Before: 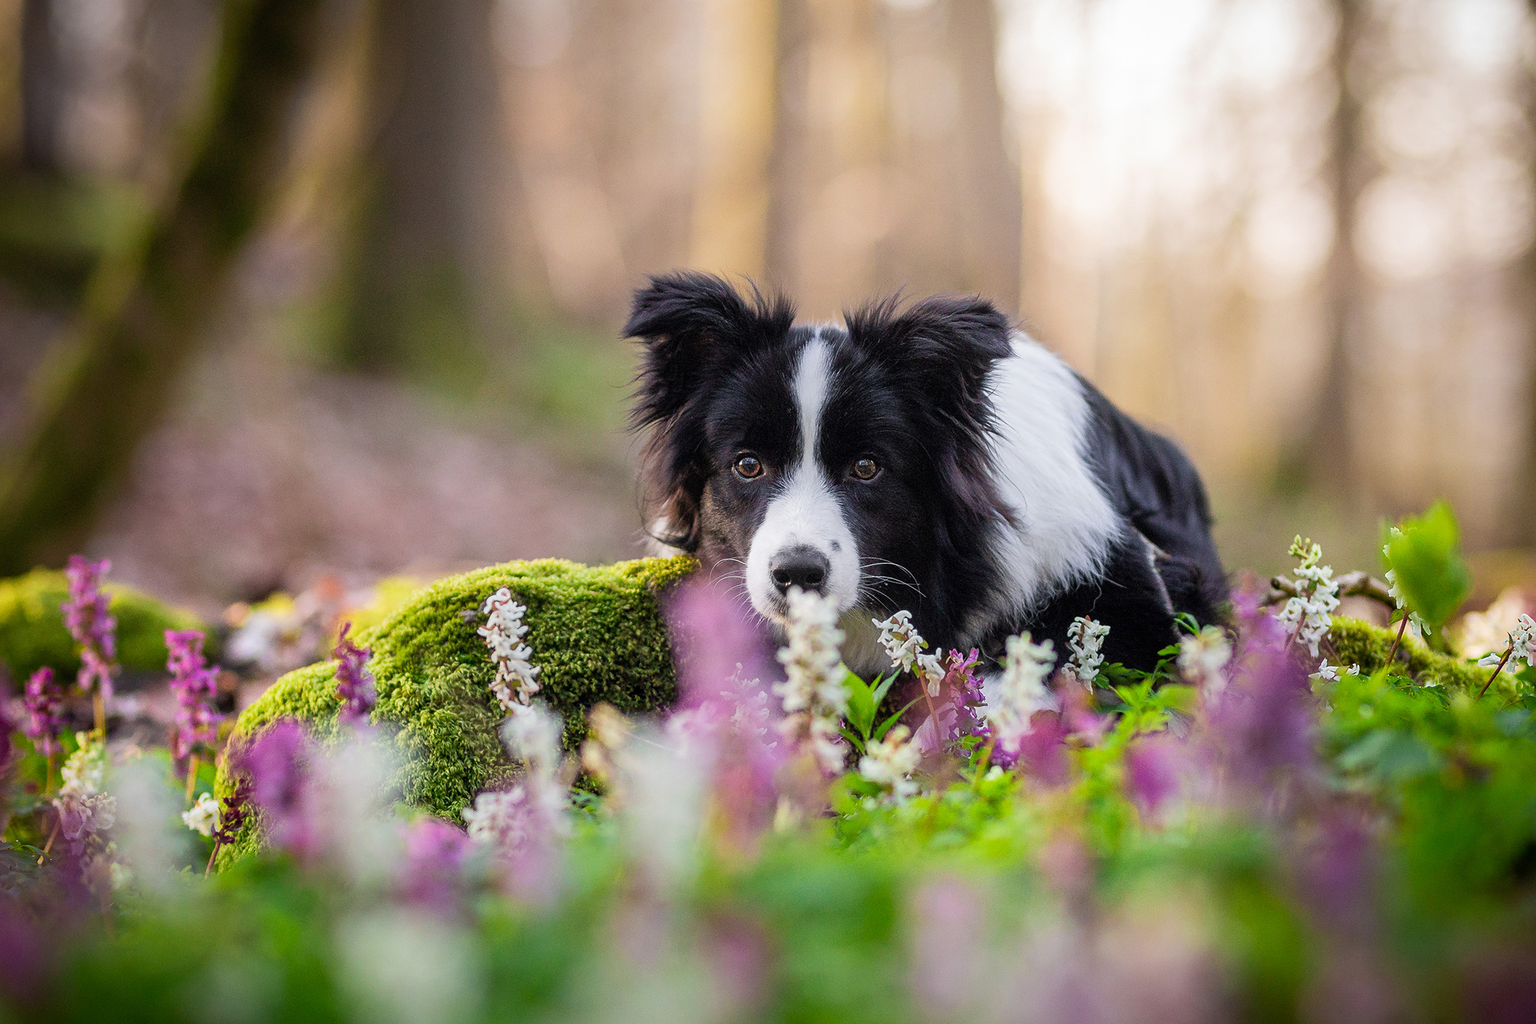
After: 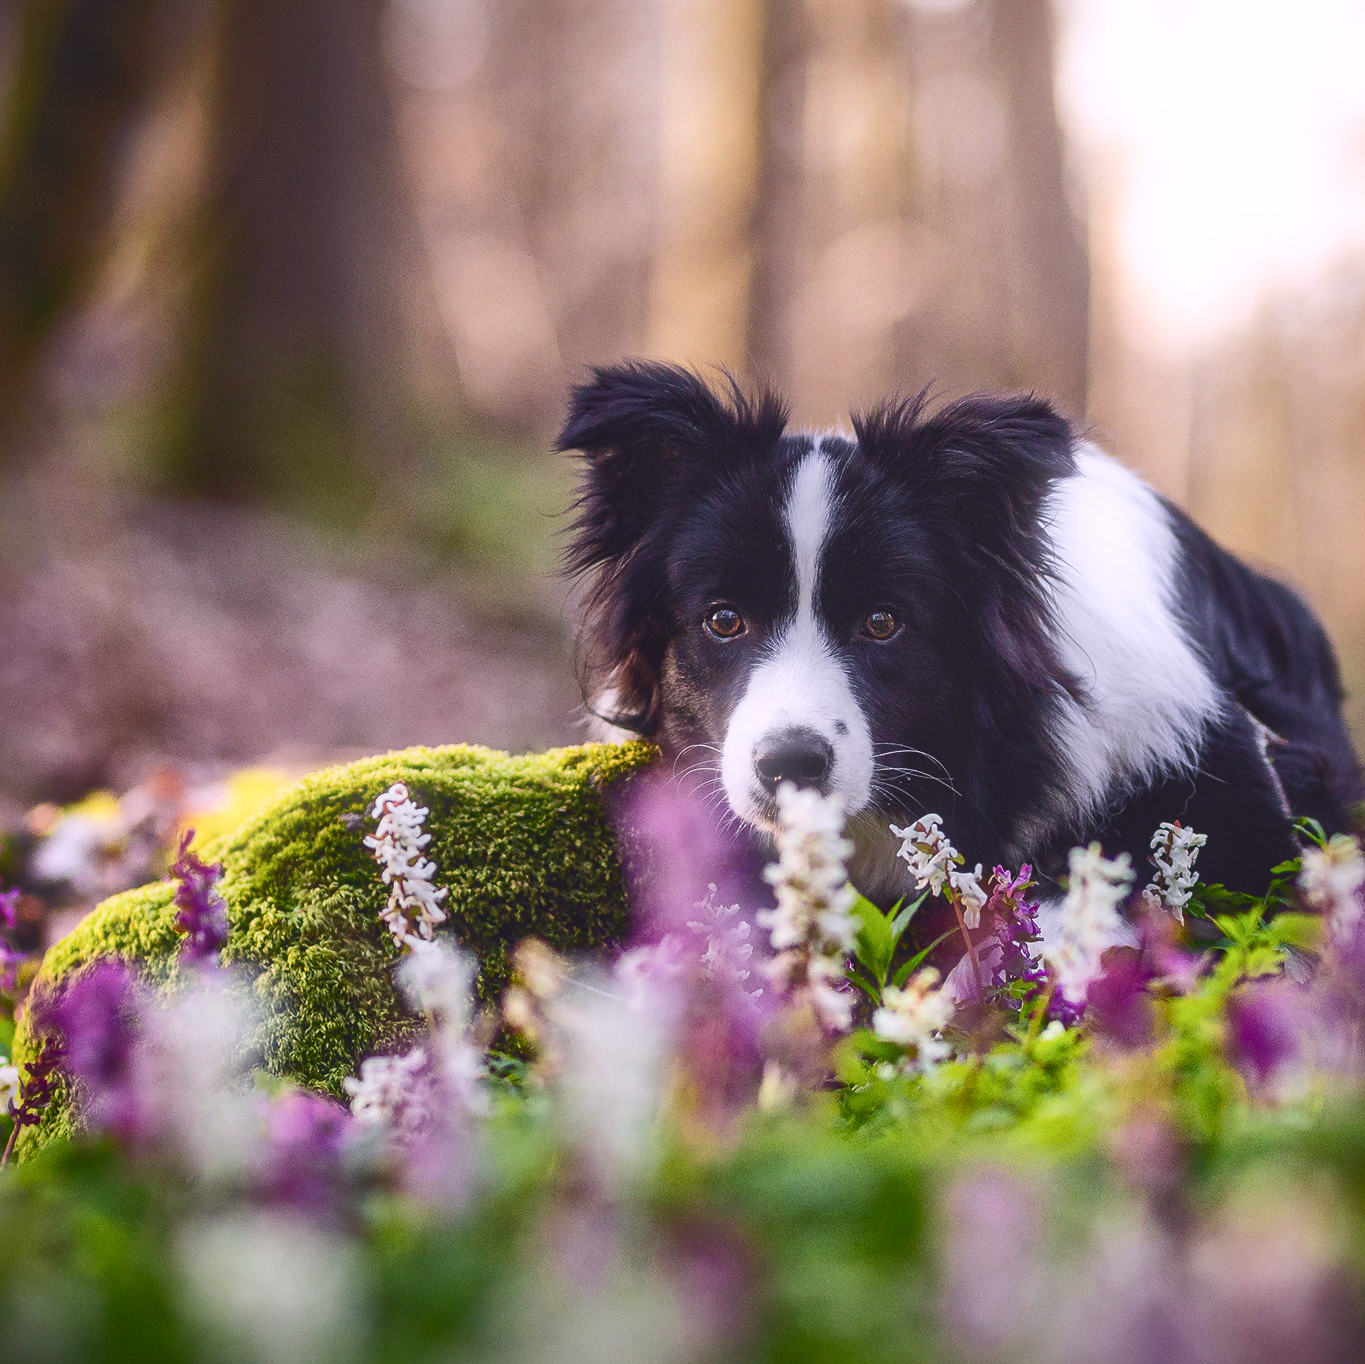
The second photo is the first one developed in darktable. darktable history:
local contrast: mode bilateral grid, contrast 20, coarseness 50, detail 161%, midtone range 0.2
bloom: size 5%, threshold 95%, strength 15%
crop and rotate: left 13.342%, right 19.991%
tone curve: curves: ch0 [(0, 0.142) (0.384, 0.314) (0.752, 0.711) (0.991, 0.95)]; ch1 [(0.006, 0.129) (0.346, 0.384) (1, 1)]; ch2 [(0.003, 0.057) (0.261, 0.248) (1, 1)], color space Lab, independent channels
